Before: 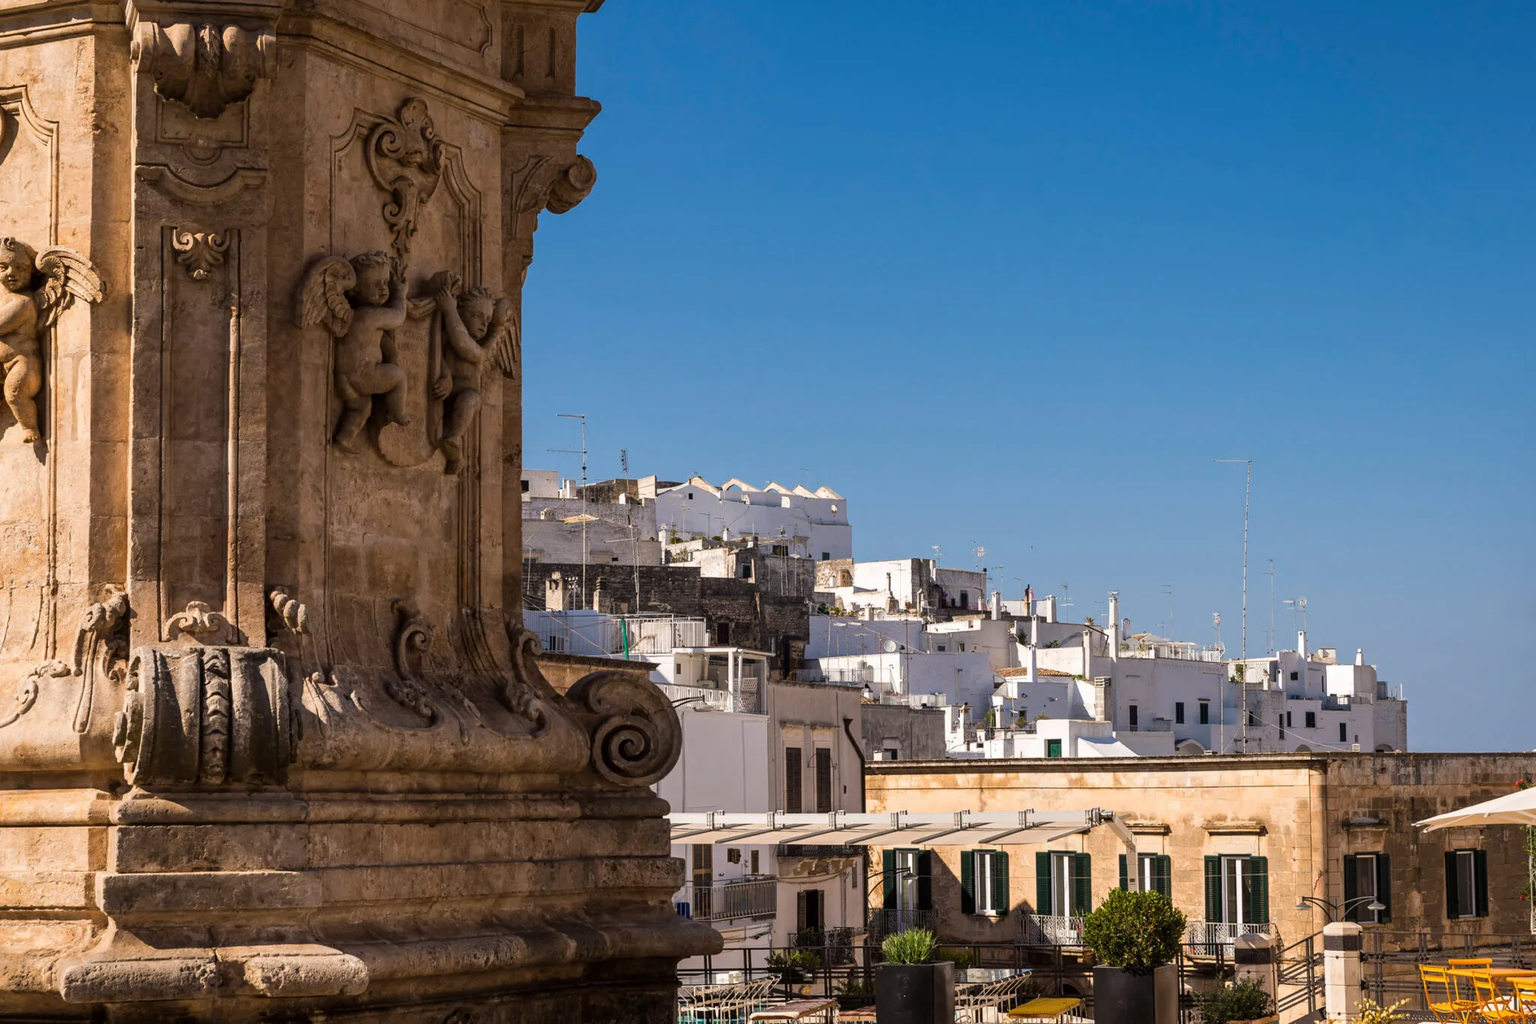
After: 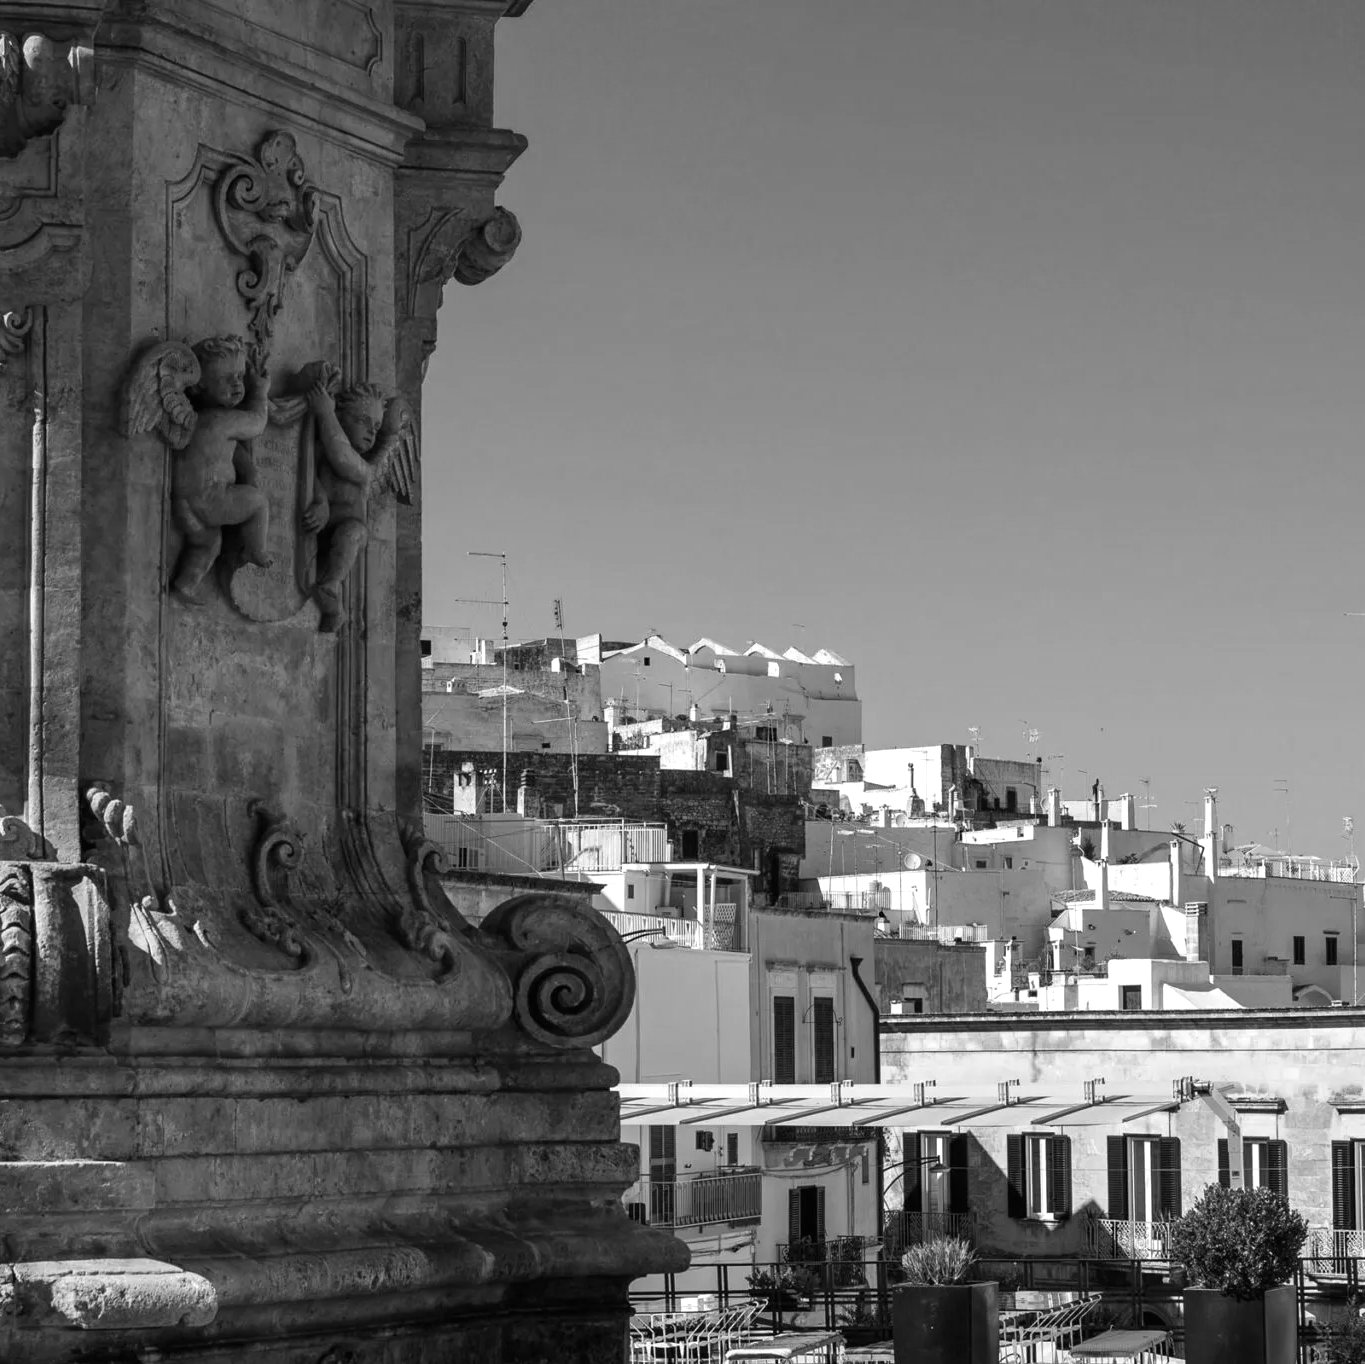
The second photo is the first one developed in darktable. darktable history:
crop and rotate: left 13.409%, right 19.924%
monochrome: a 1.94, b -0.638
color balance: mode lift, gamma, gain (sRGB), lift [0.997, 0.979, 1.021, 1.011], gamma [1, 1.084, 0.916, 0.998], gain [1, 0.87, 1.13, 1.101], contrast 4.55%, contrast fulcrum 38.24%, output saturation 104.09%
